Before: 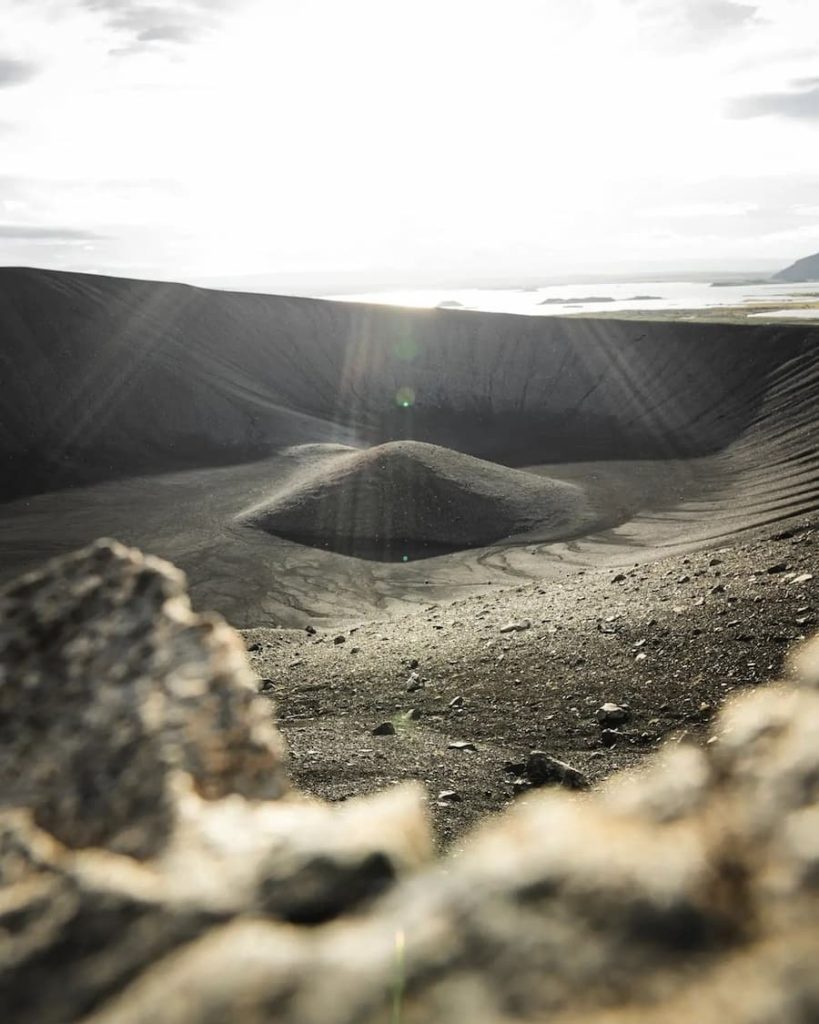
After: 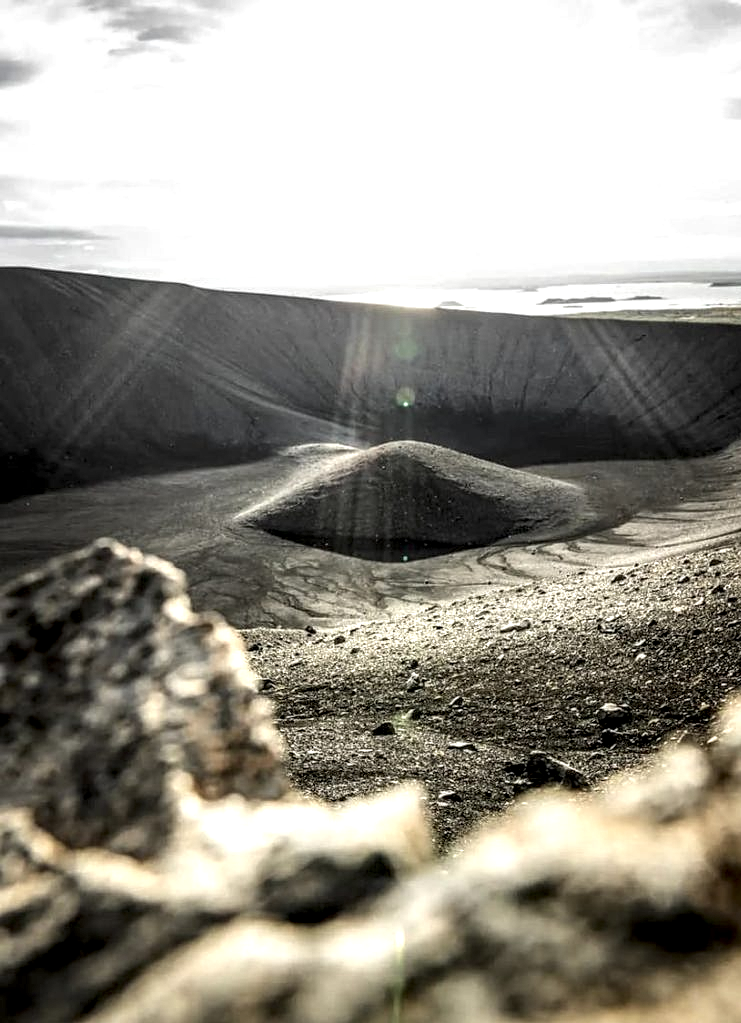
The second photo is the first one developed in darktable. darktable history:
local contrast: highlights 20%, detail 197%
crop: right 9.509%, bottom 0.031%
sharpen: amount 0.2
